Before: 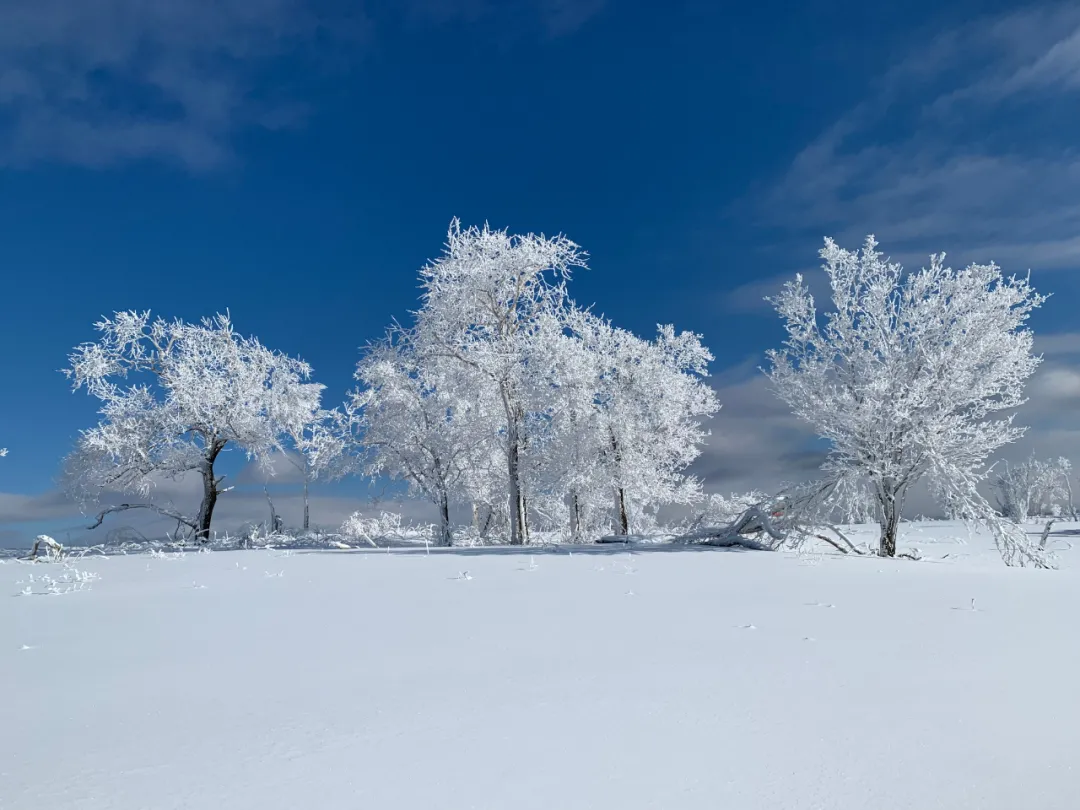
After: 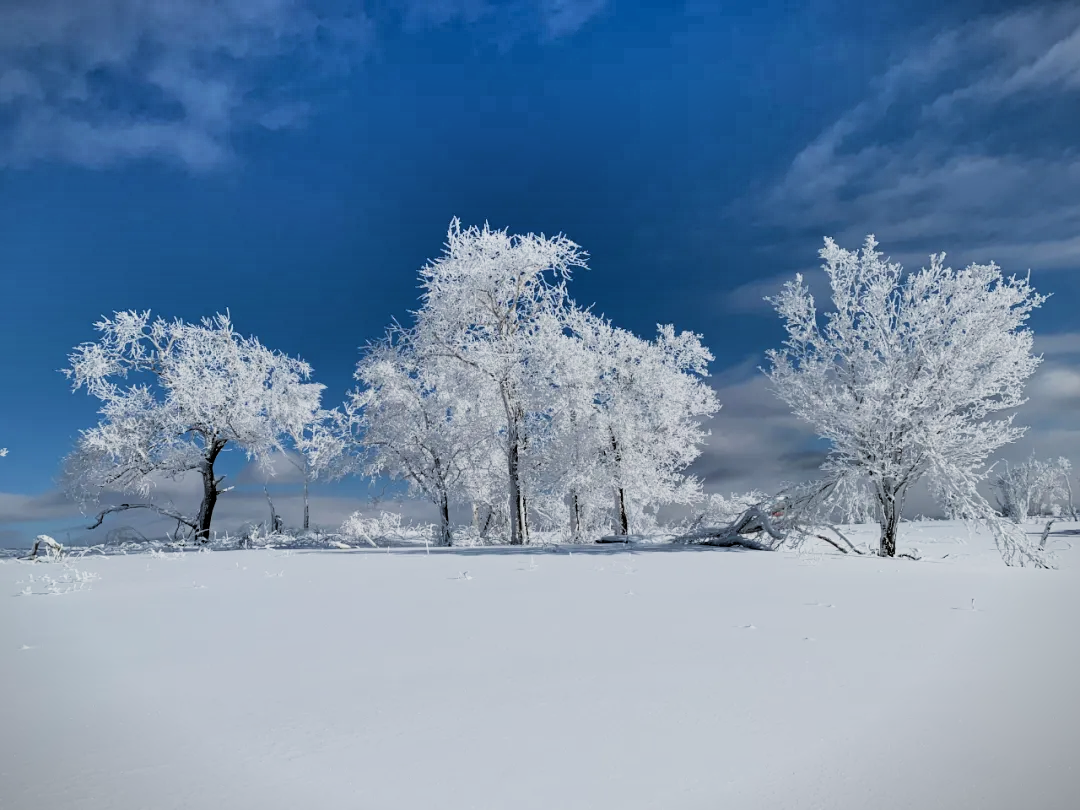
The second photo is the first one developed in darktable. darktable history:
vignetting: fall-off start 97.23%, saturation -0.024, center (-0.033, -0.042), width/height ratio 1.179, unbound false
filmic rgb: black relative exposure -5 EV, hardness 2.88, contrast 1.3, highlights saturation mix -30%
shadows and highlights: shadows 75, highlights -25, soften with gaussian
